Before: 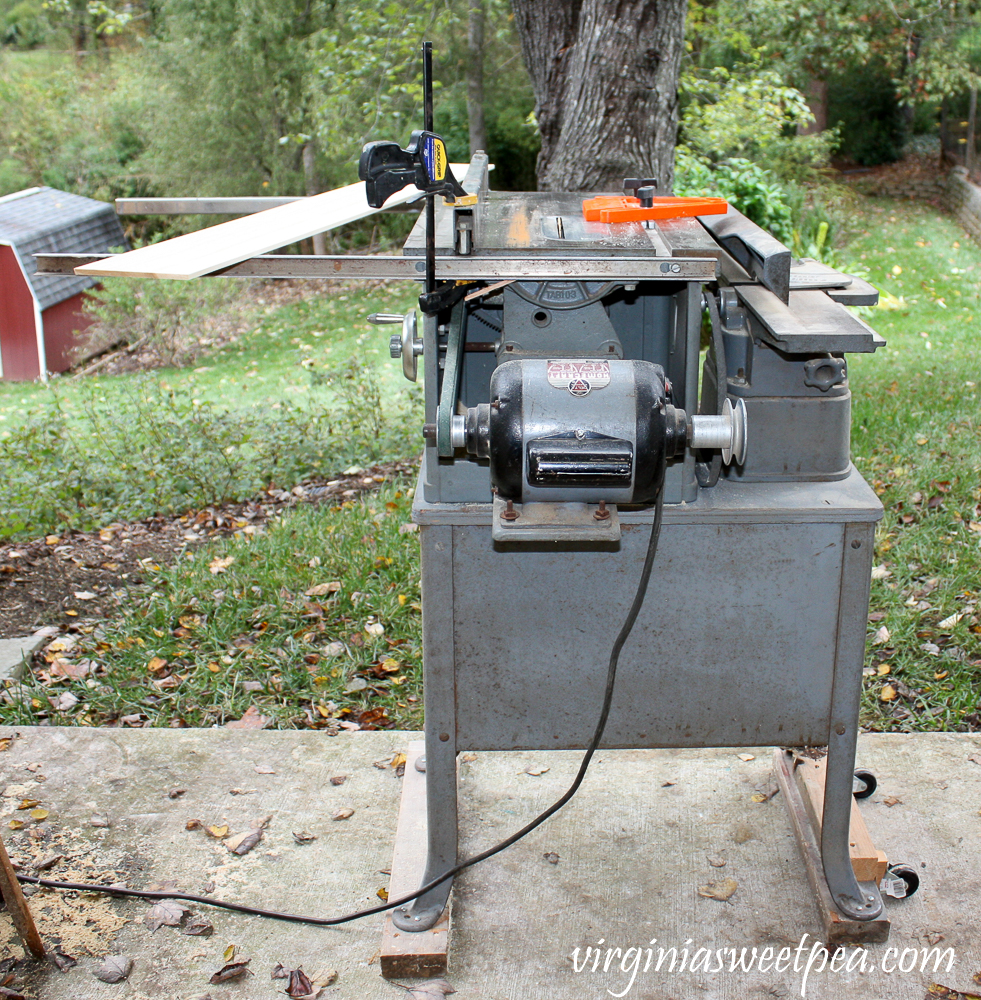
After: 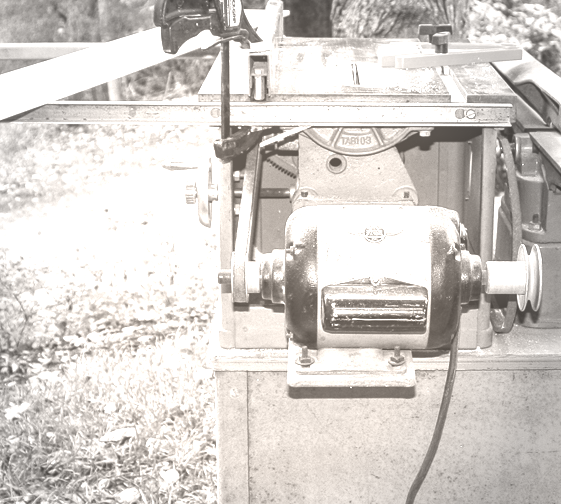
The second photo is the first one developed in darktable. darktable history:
crop: left 20.932%, top 15.471%, right 21.848%, bottom 34.081%
colorize: hue 34.49°, saturation 35.33%, source mix 100%, lightness 55%, version 1
color calibration: illuminant as shot in camera, x 0.358, y 0.373, temperature 4628.91 K
local contrast: on, module defaults
exposure: black level correction -0.005, exposure 0.622 EV, compensate highlight preservation false
vignetting: fall-off start 64.63%, center (-0.034, 0.148), width/height ratio 0.881
white balance: red 1.066, blue 1.119
